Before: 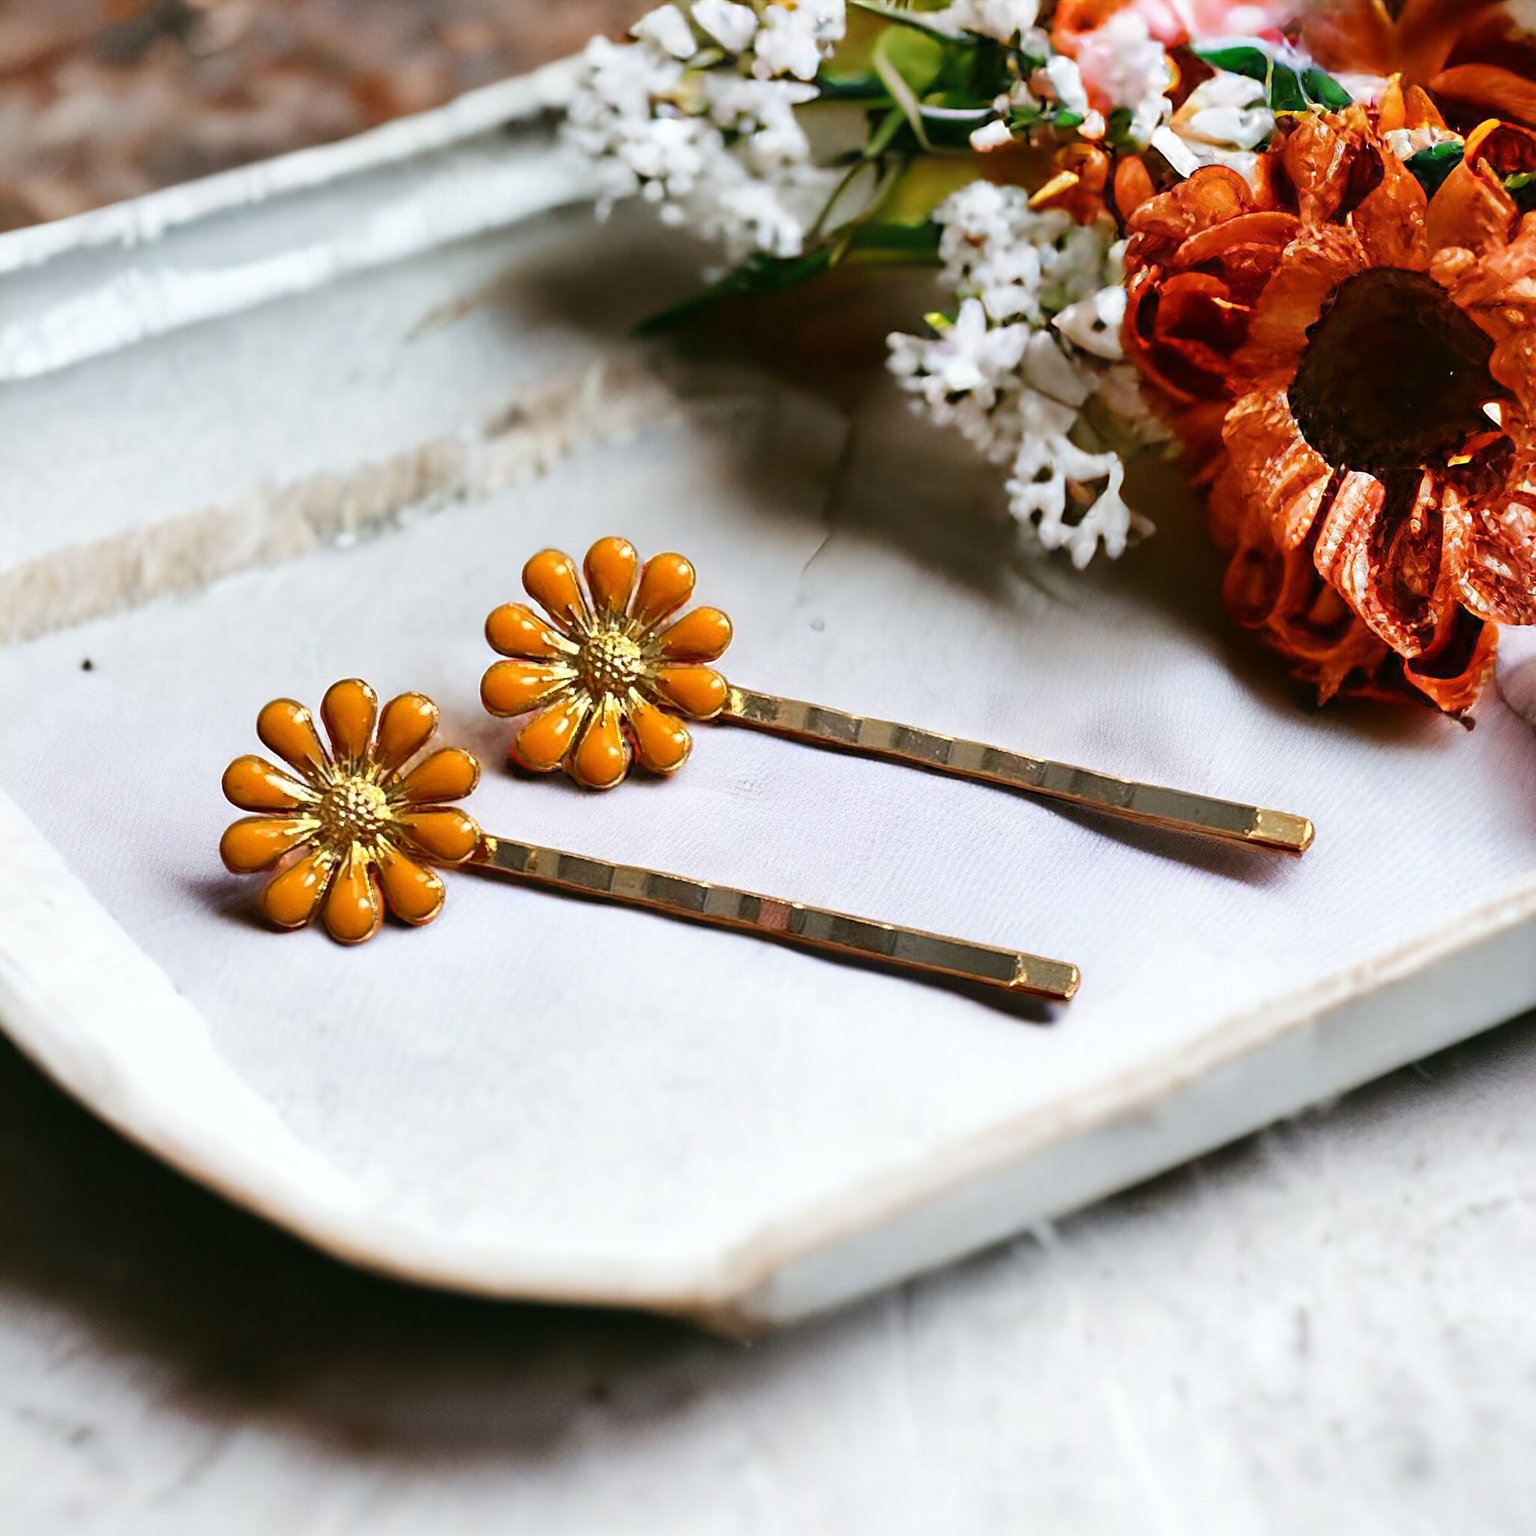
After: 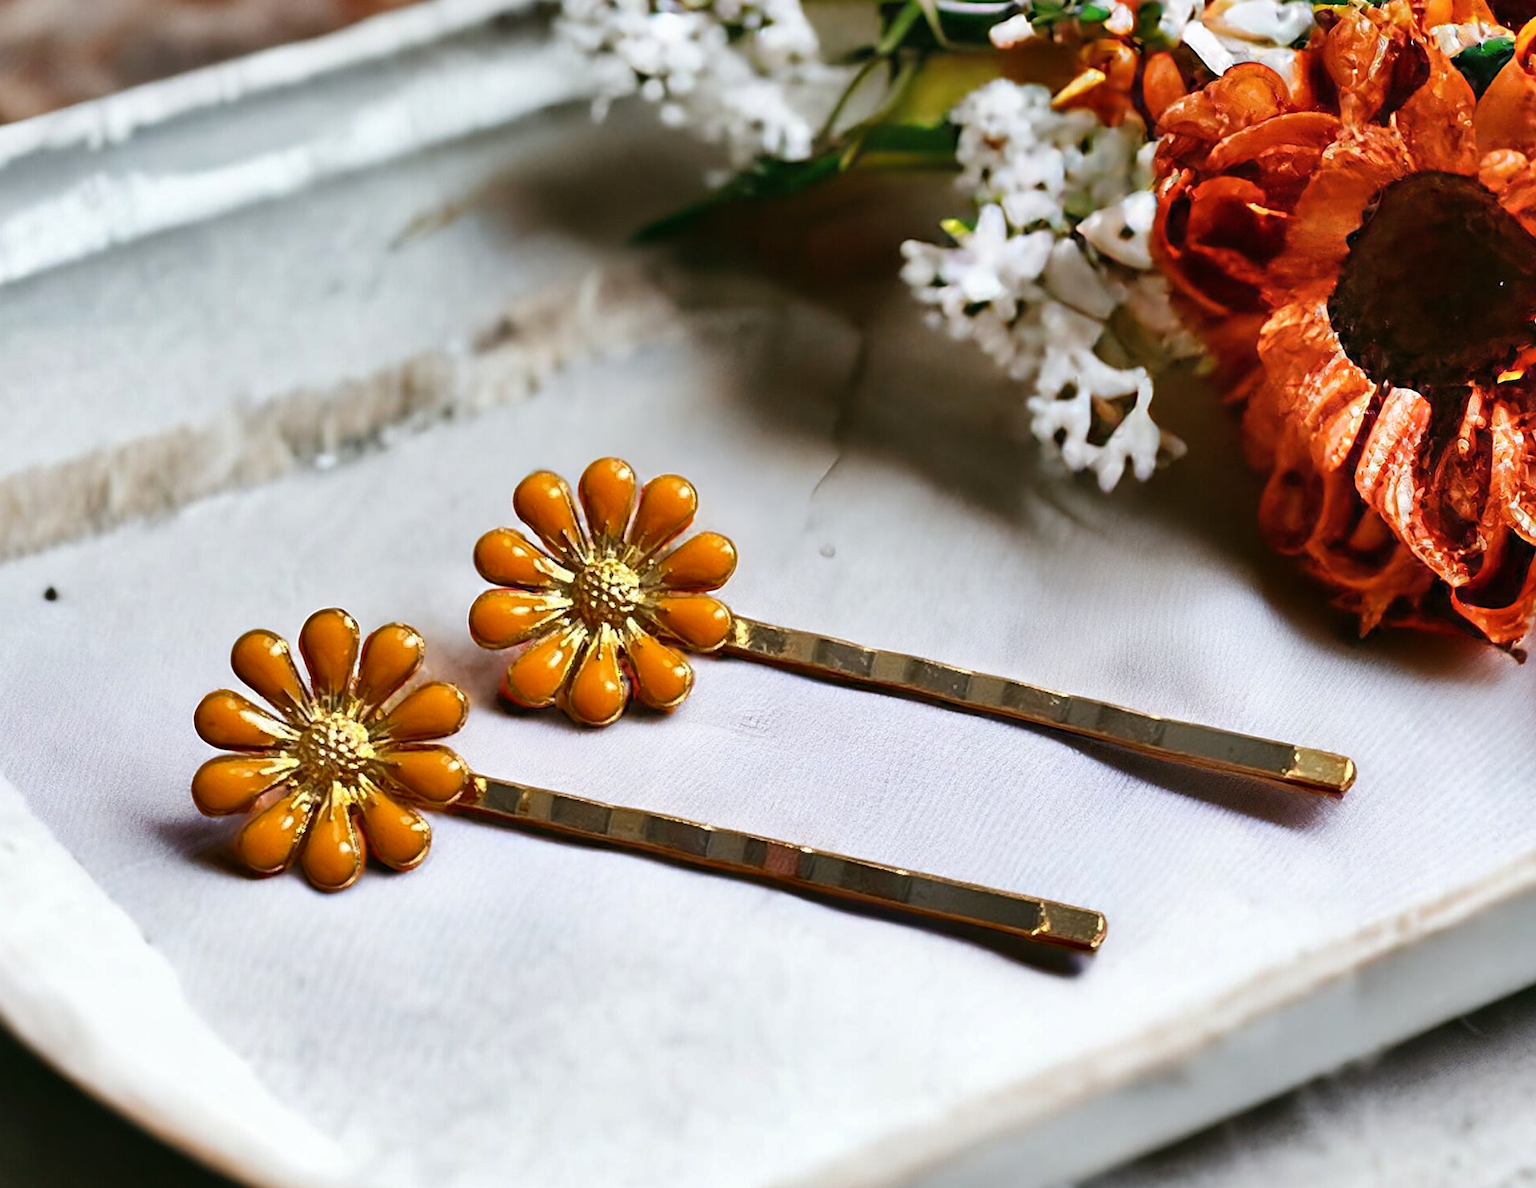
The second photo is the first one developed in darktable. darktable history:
shadows and highlights: low approximation 0.01, soften with gaussian
crop: left 2.586%, top 6.984%, right 3.344%, bottom 20.223%
